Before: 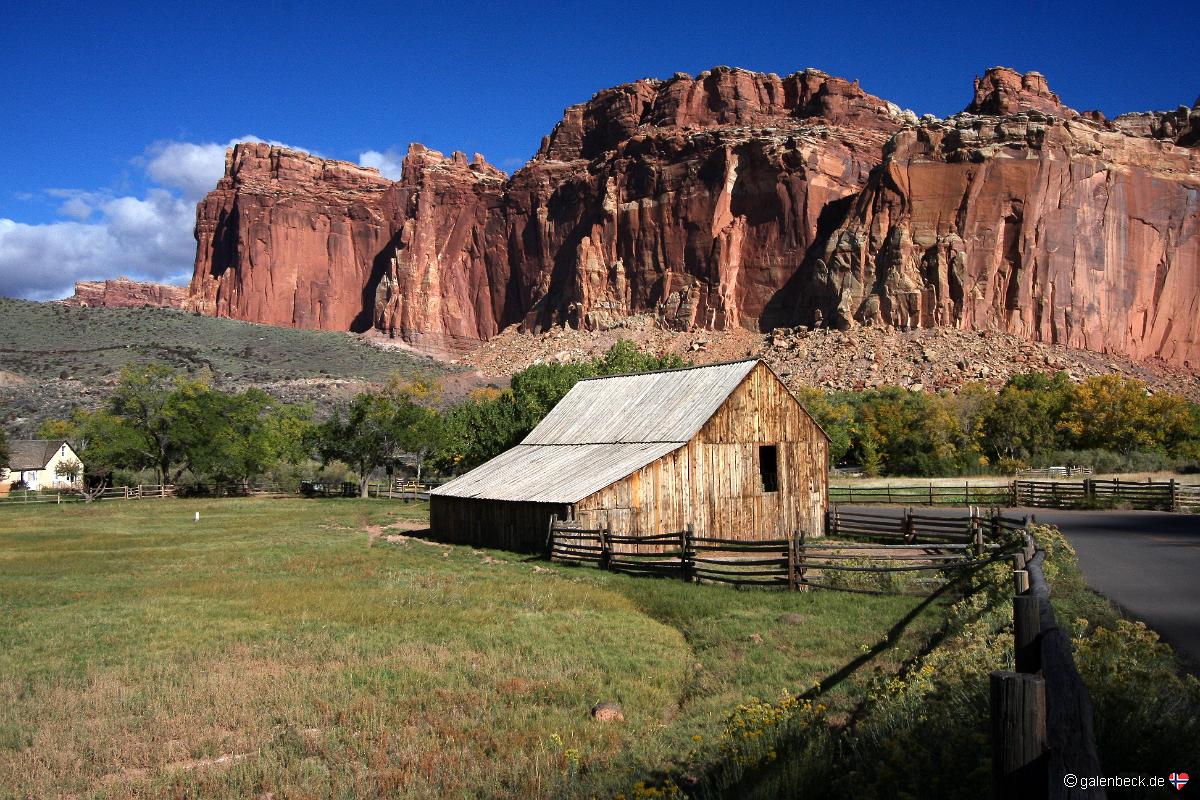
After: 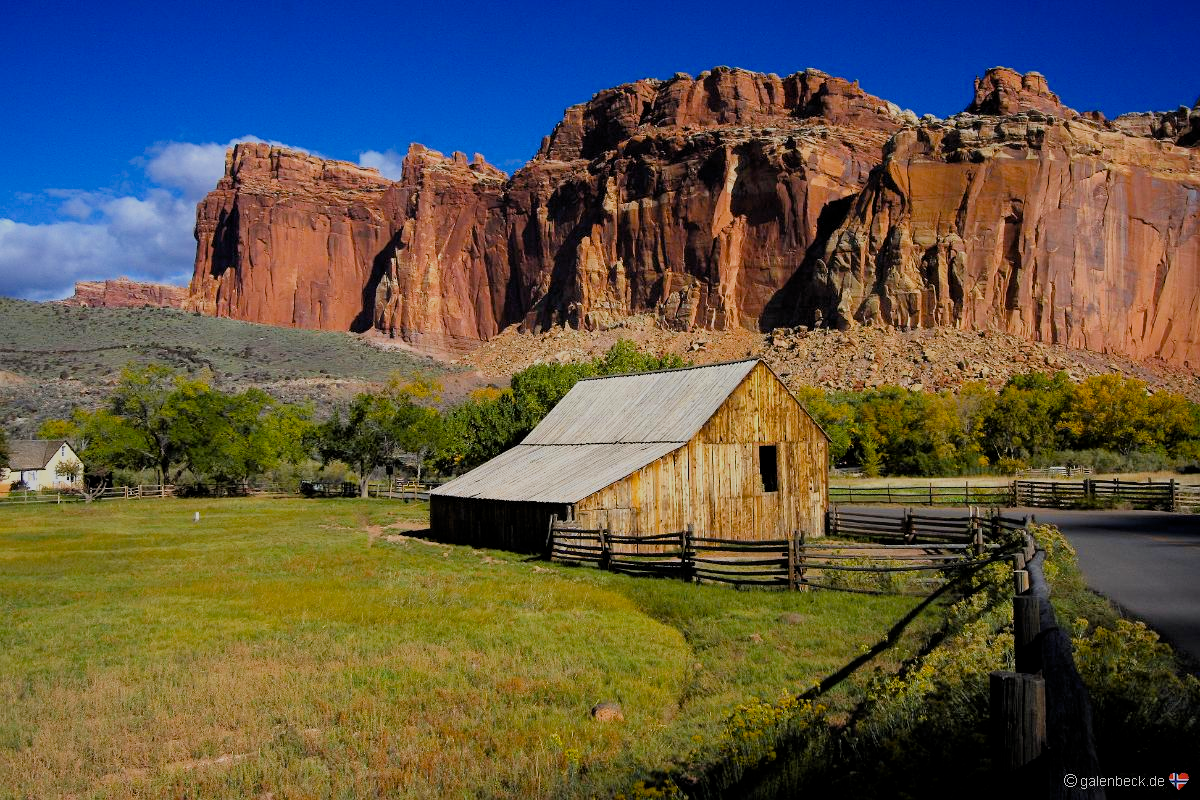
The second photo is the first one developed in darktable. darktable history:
color contrast: green-magenta contrast 0.81
filmic rgb: black relative exposure -8.79 EV, white relative exposure 4.98 EV, threshold 3 EV, target black luminance 0%, hardness 3.77, latitude 66.33%, contrast 0.822, shadows ↔ highlights balance 20%, color science v5 (2021), contrast in shadows safe, contrast in highlights safe, enable highlight reconstruction true
color balance rgb: linear chroma grading › global chroma 15%, perceptual saturation grading › global saturation 30%
